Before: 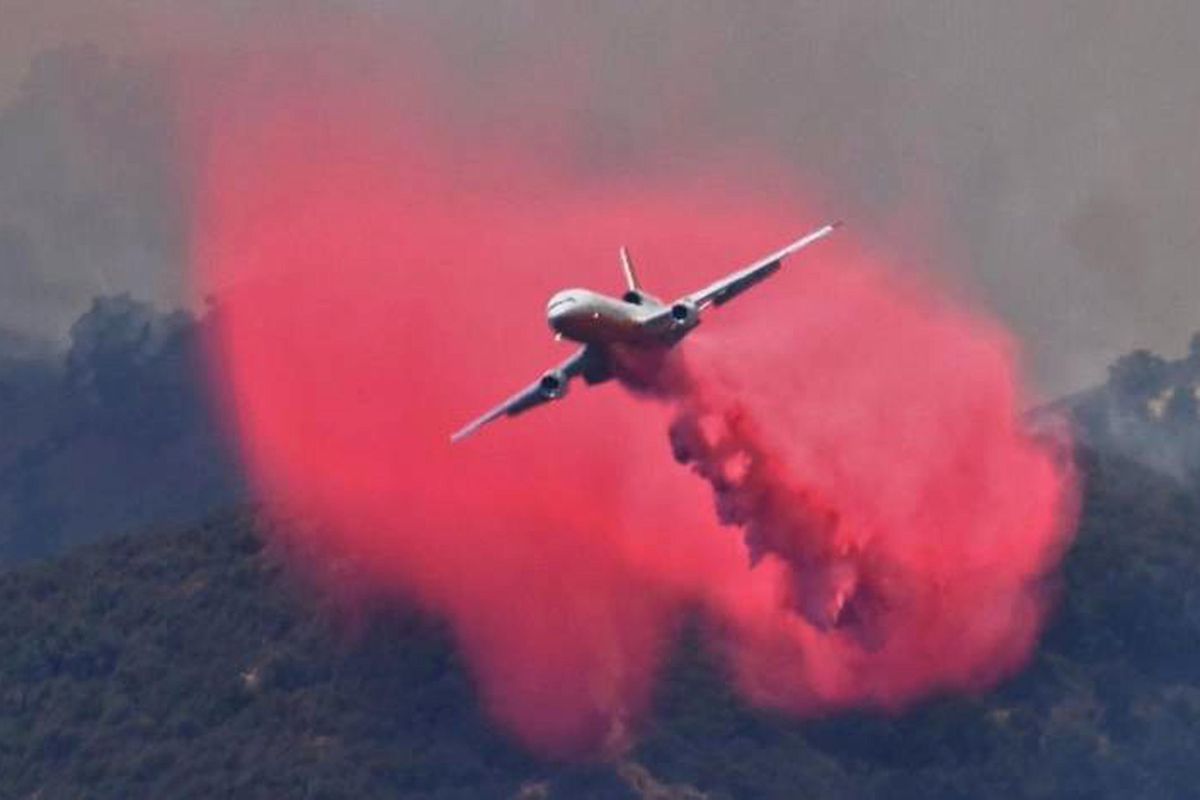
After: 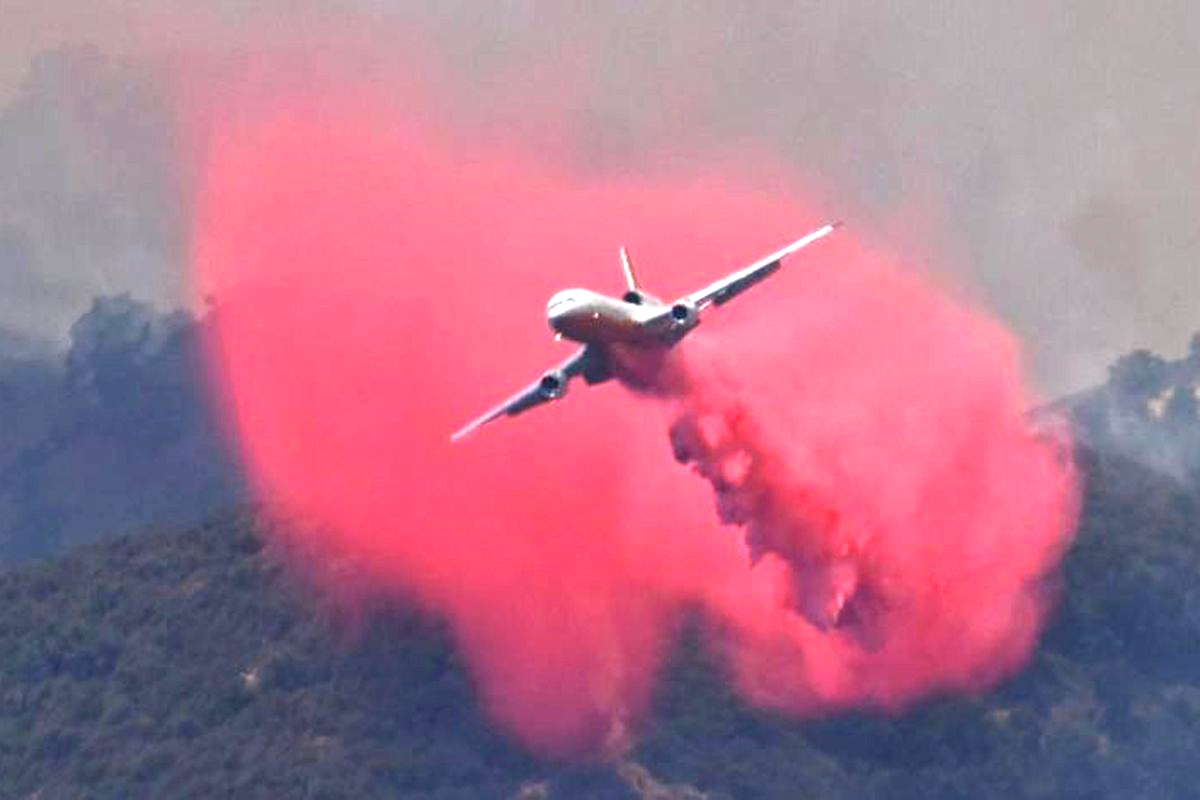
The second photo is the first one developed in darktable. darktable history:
exposure: exposure 0.948 EV, compensate highlight preservation false
